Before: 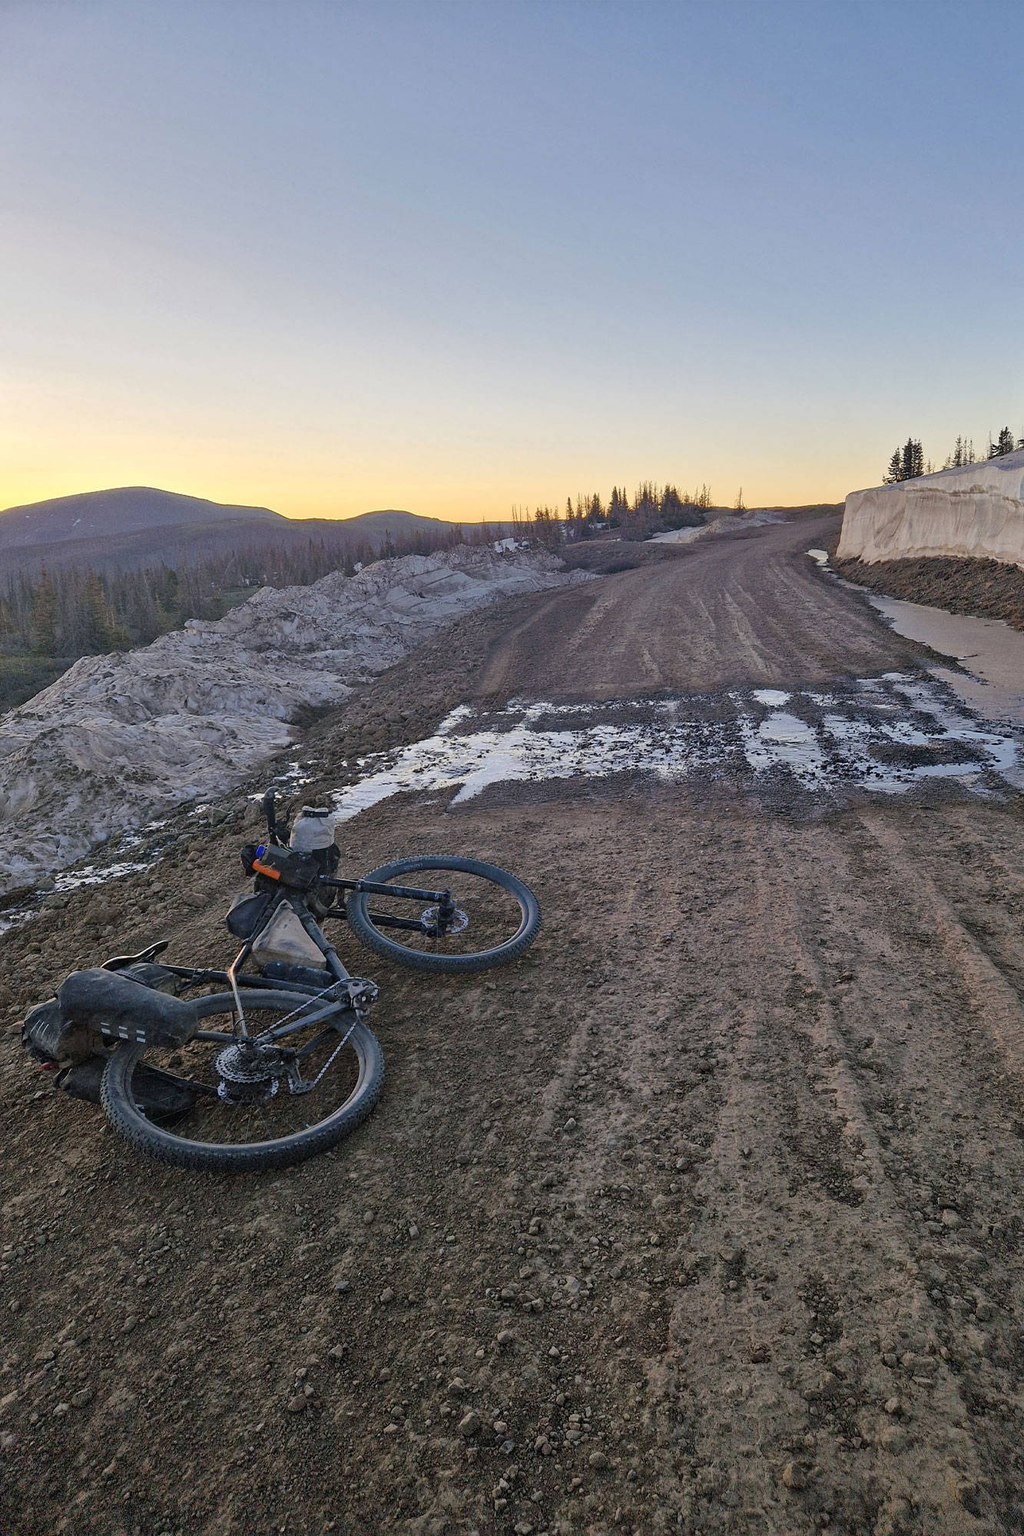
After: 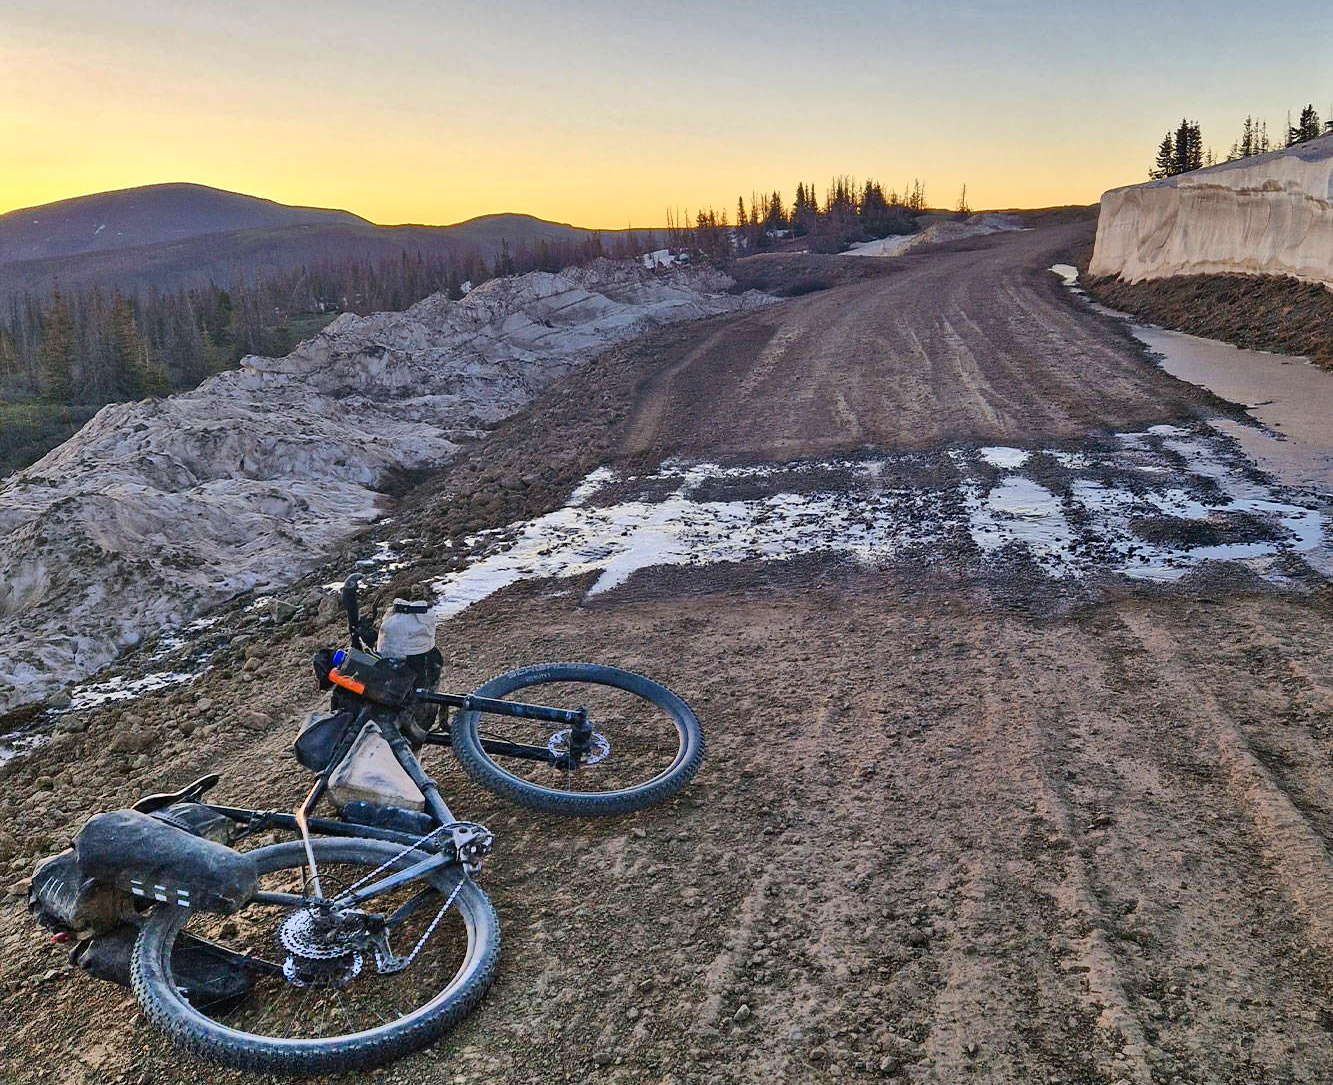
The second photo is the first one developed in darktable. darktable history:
contrast brightness saturation: contrast 0.172, saturation 0.308
crop and rotate: top 22.595%, bottom 23.142%
shadows and highlights: shadows 73.42, highlights -60.77, highlights color adjustment 46.75%, soften with gaussian
